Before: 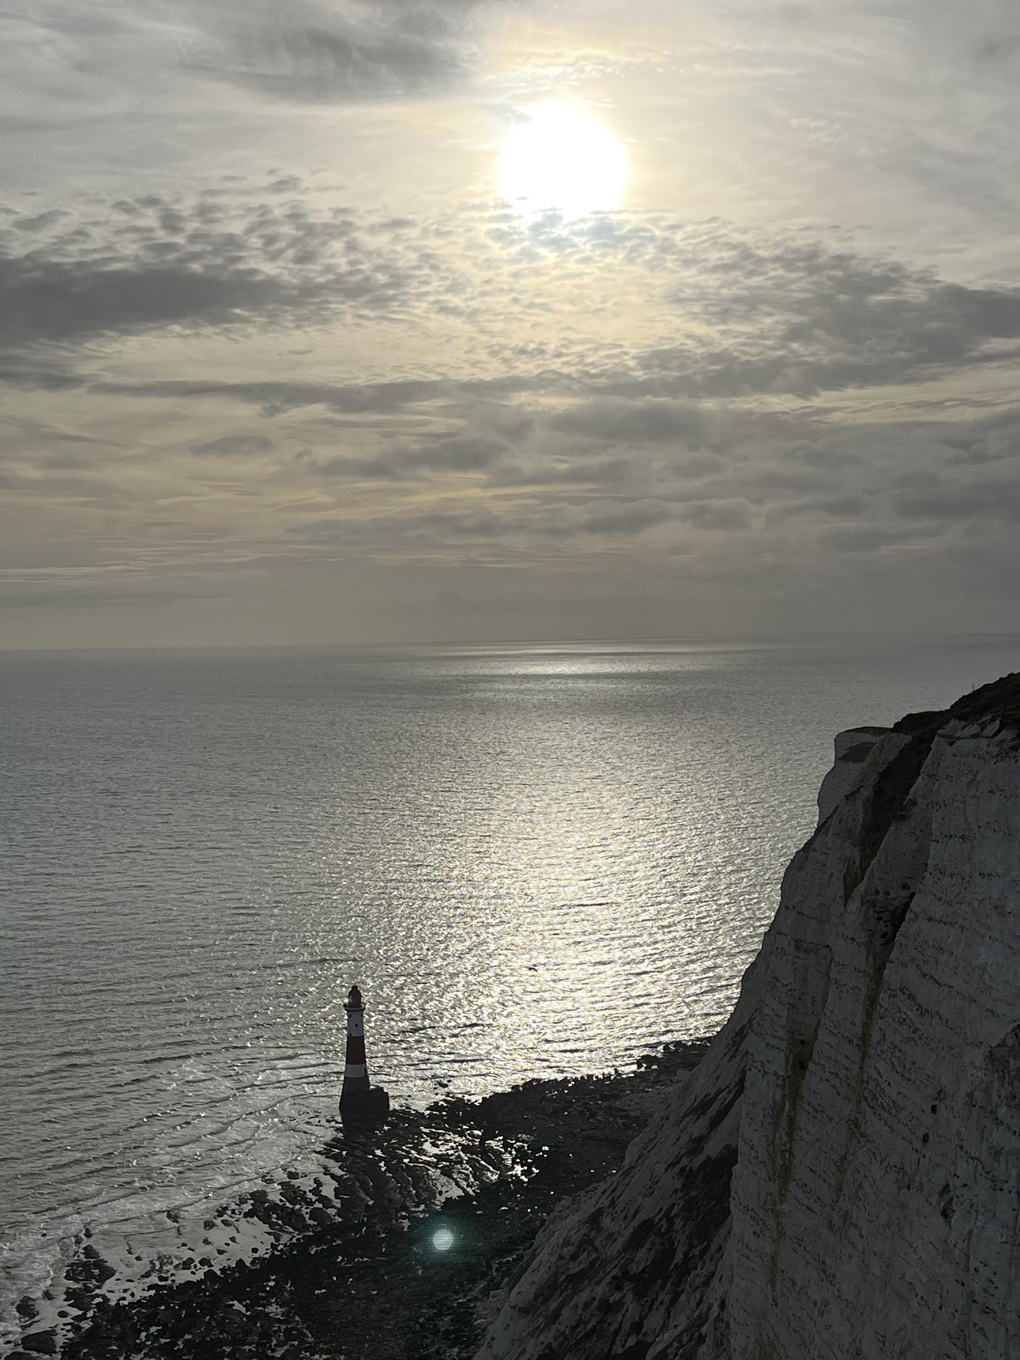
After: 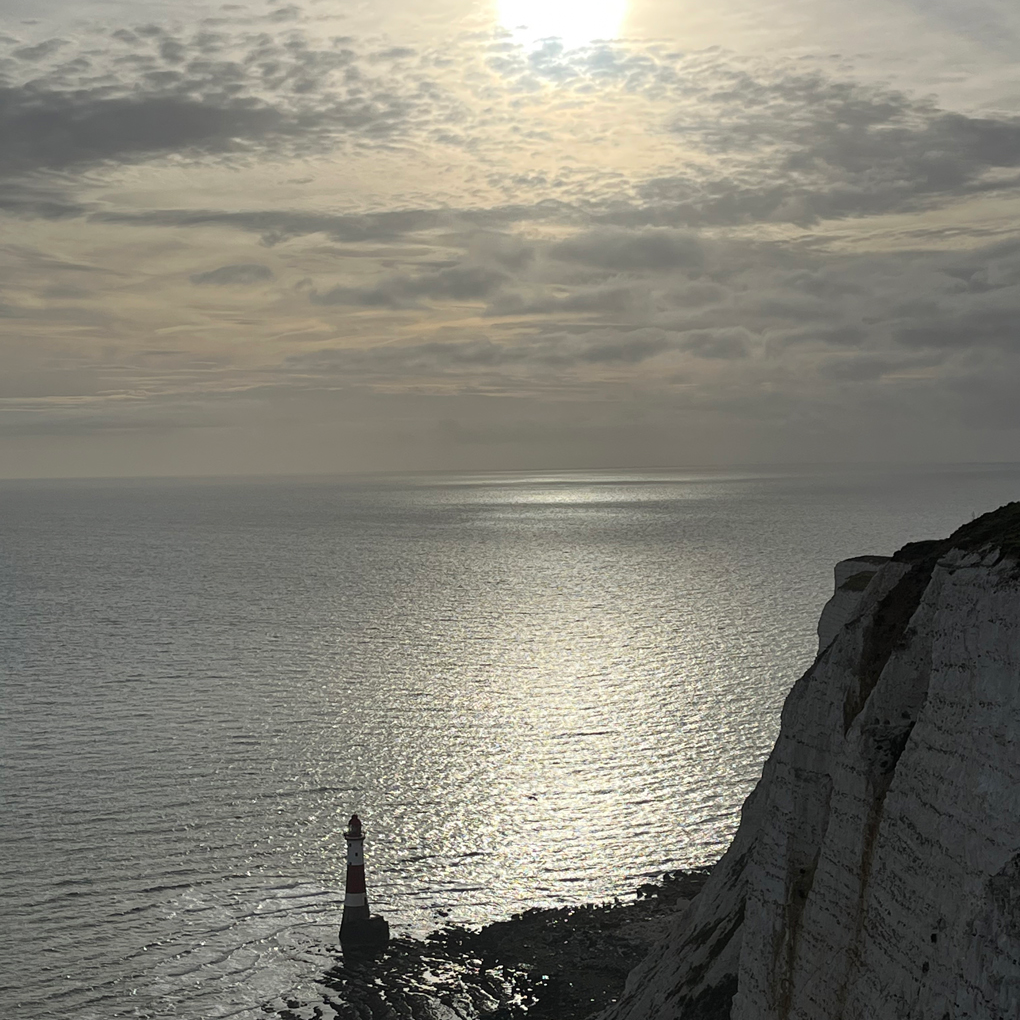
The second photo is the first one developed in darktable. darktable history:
crop and rotate: top 12.58%, bottom 12.349%
